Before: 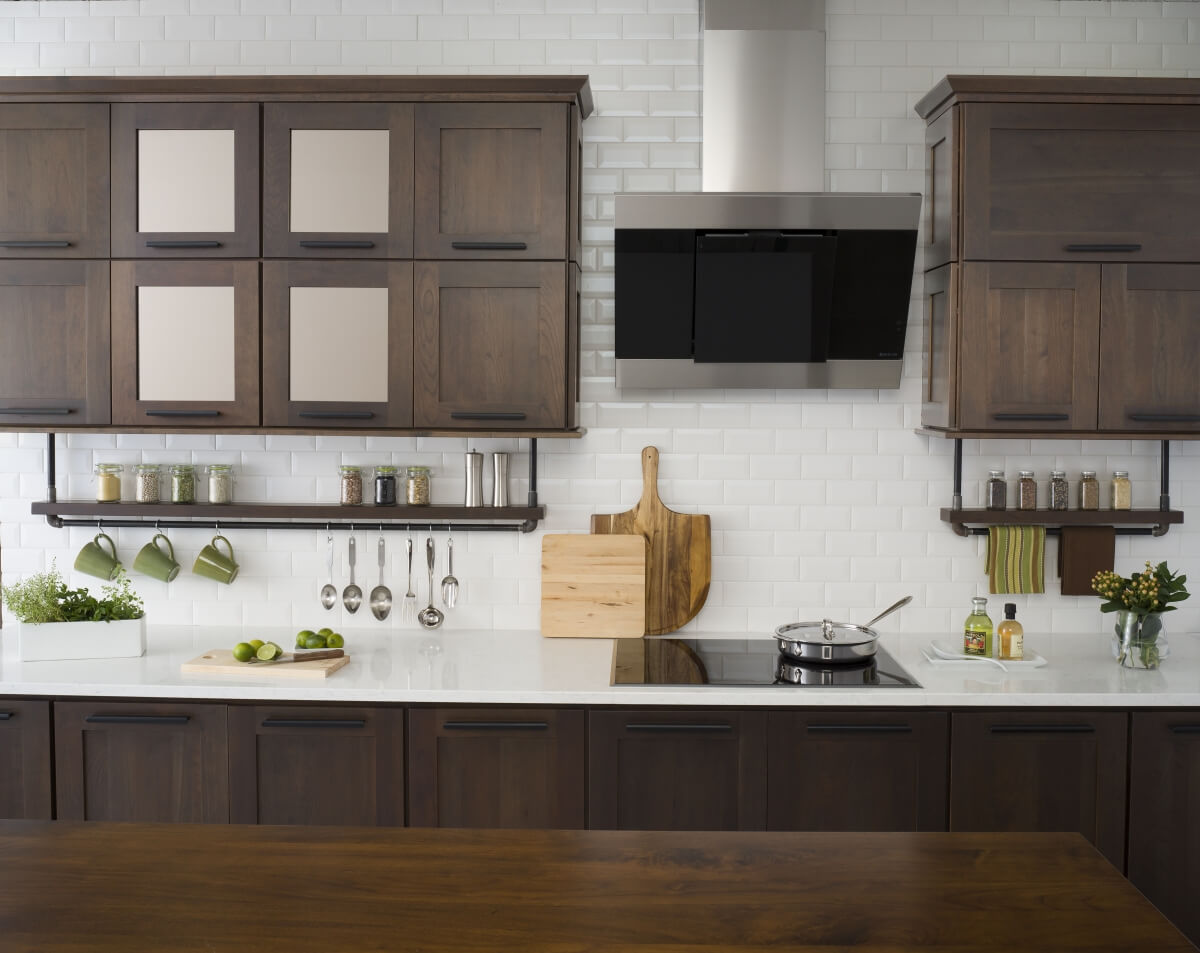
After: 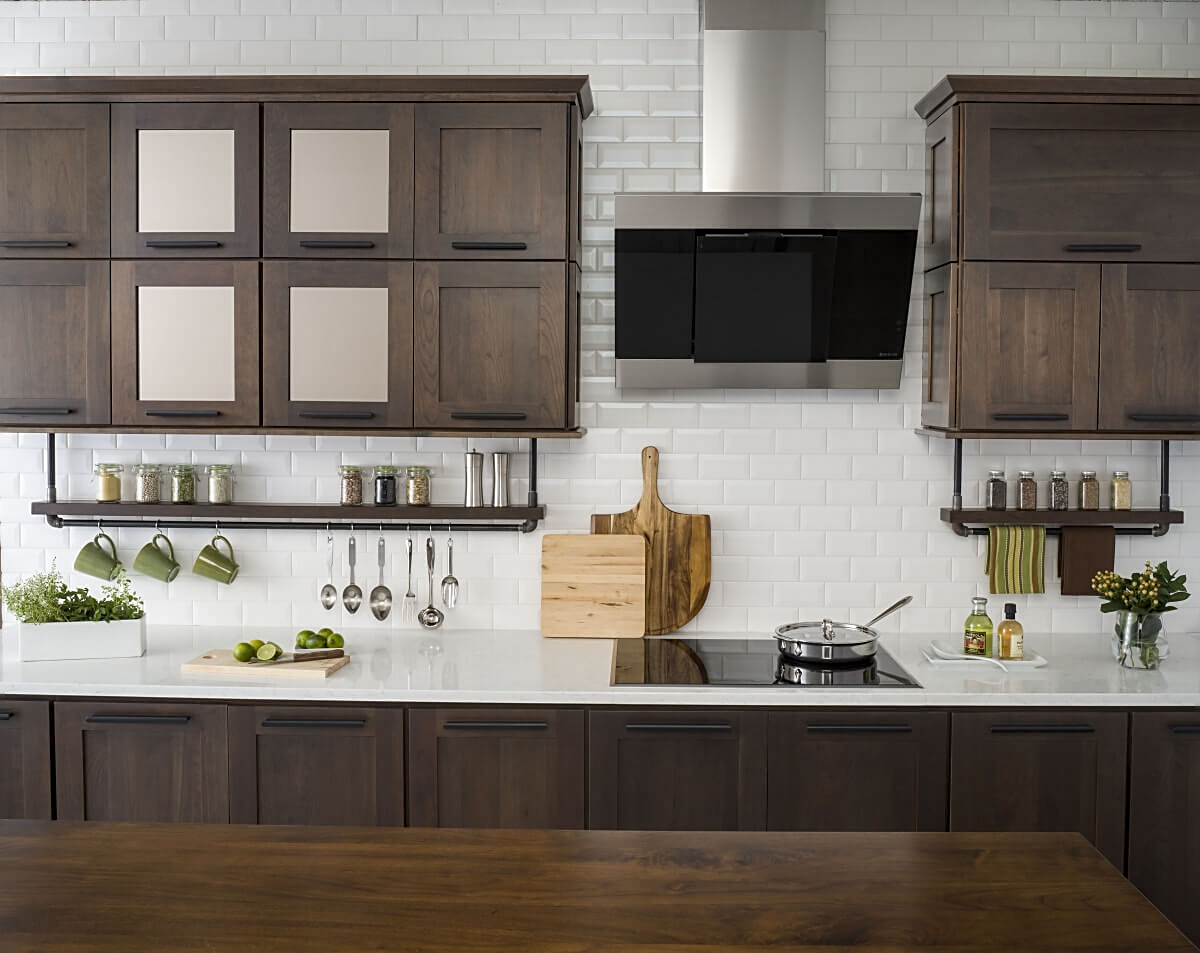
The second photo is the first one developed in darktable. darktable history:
rgb levels: preserve colors max RGB
tone equalizer: on, module defaults
sharpen: on, module defaults
local contrast: detail 130%
